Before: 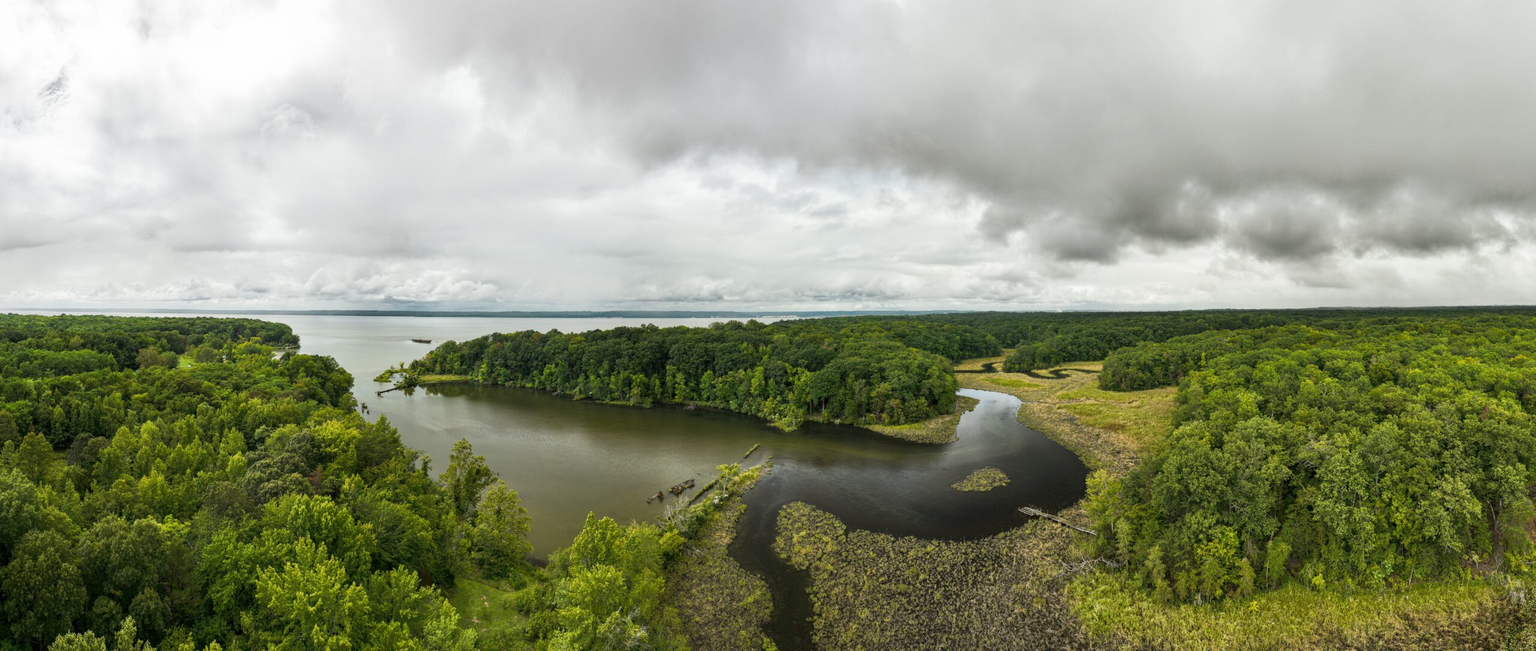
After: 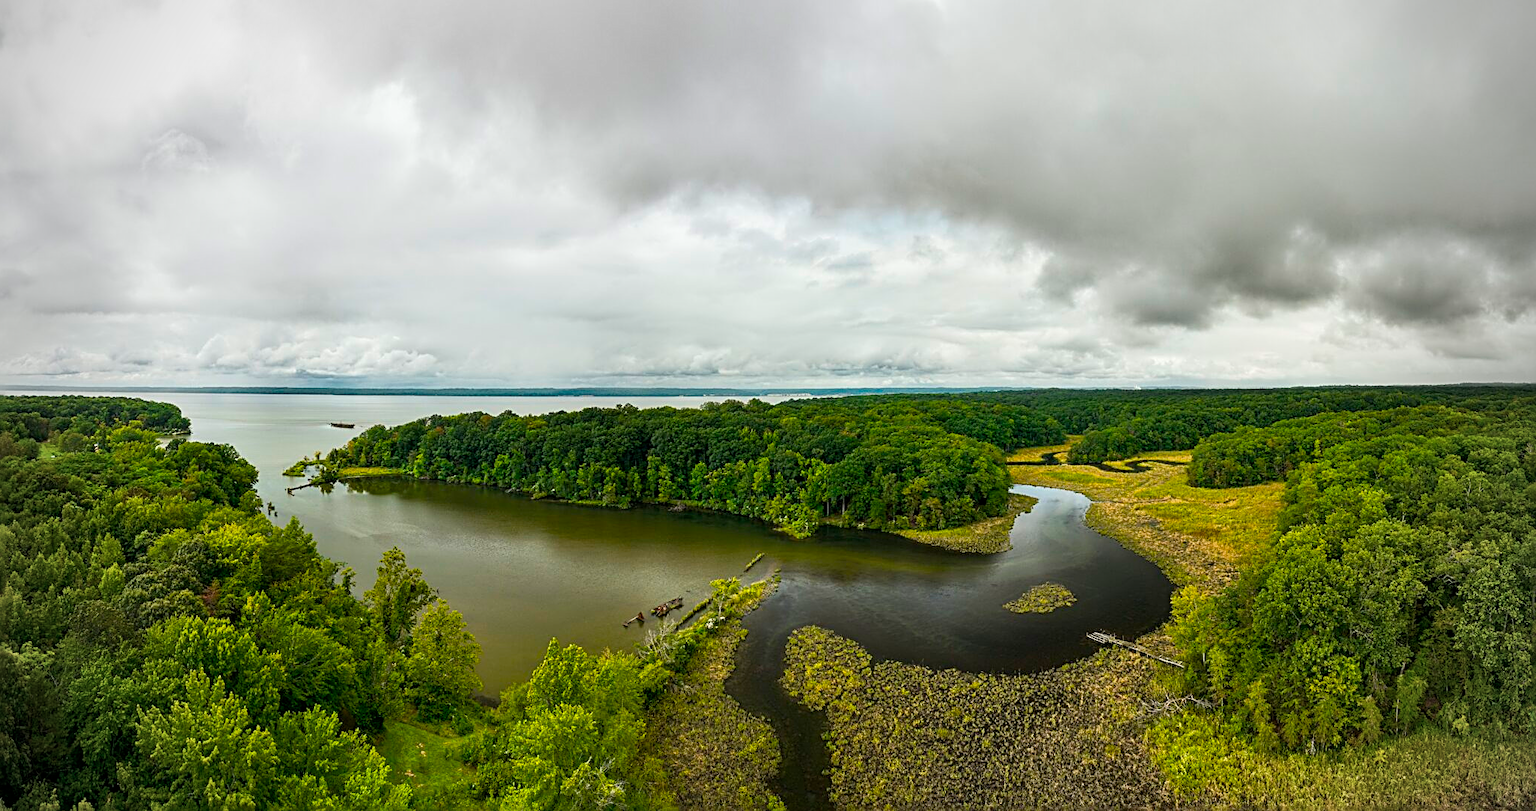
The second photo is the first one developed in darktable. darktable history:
crop and rotate: left 9.597%, right 10.195%
color balance rgb: perceptual saturation grading › global saturation 25%, global vibrance 20%
sharpen: radius 2.531, amount 0.628
vignetting: fall-off start 71.74%
